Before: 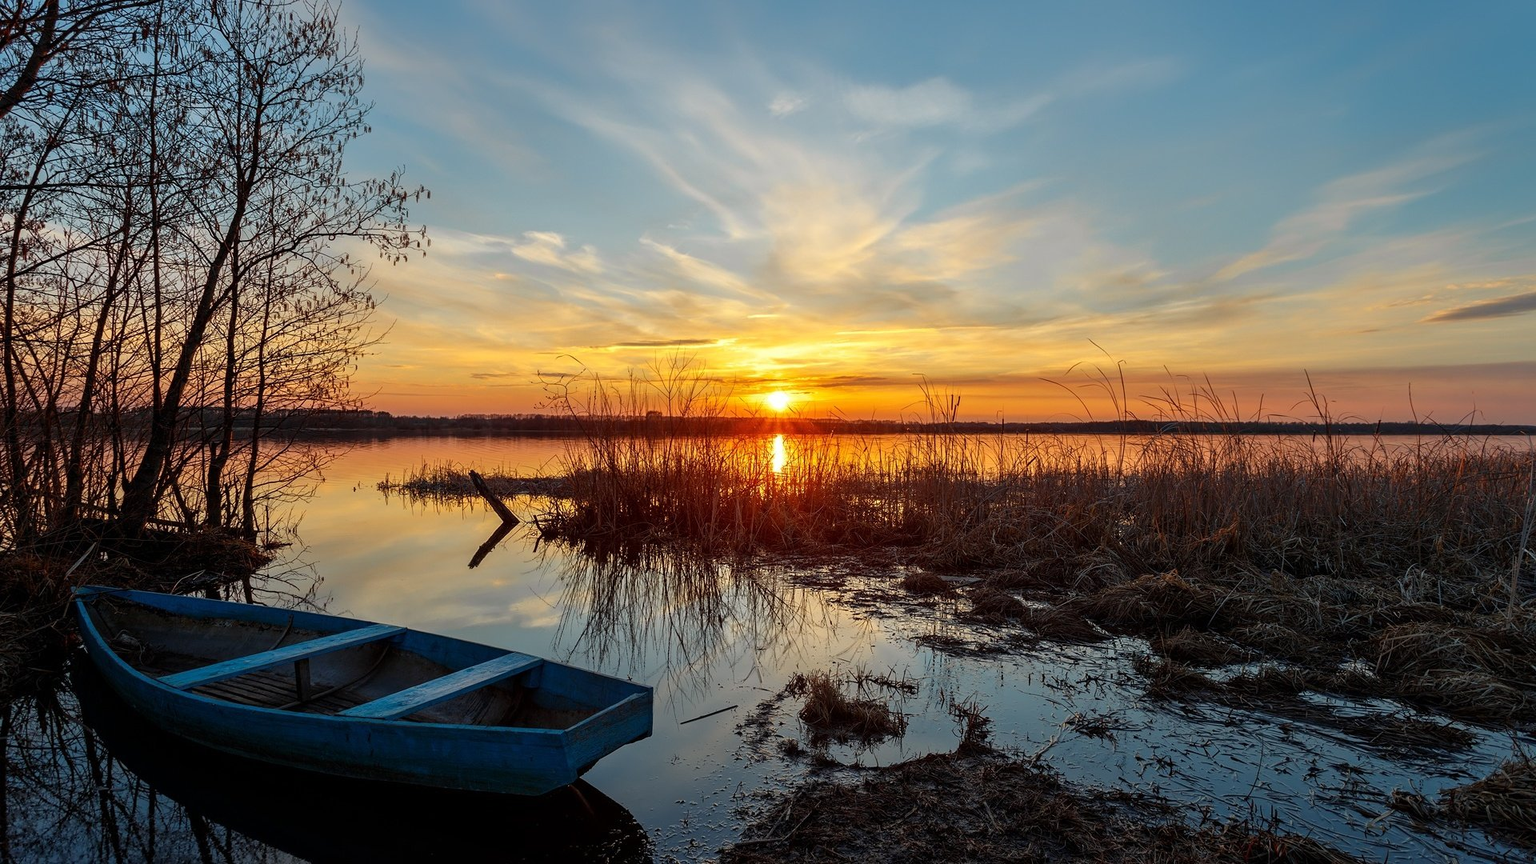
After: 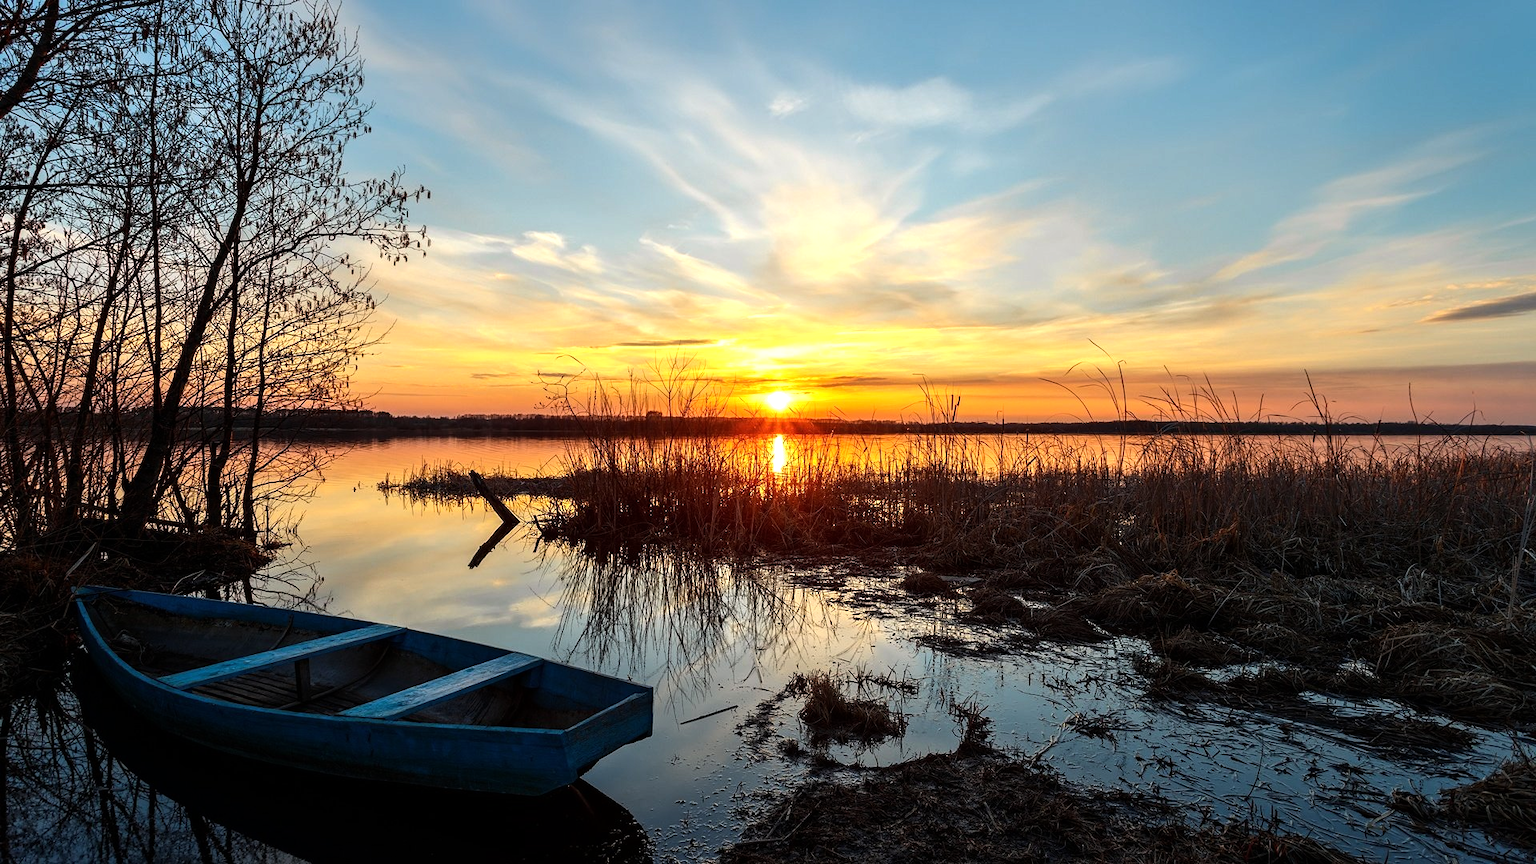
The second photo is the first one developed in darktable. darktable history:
tone equalizer: -8 EV -0.725 EV, -7 EV -0.719 EV, -6 EV -0.585 EV, -5 EV -0.383 EV, -3 EV 0.402 EV, -2 EV 0.6 EV, -1 EV 0.678 EV, +0 EV 0.773 EV, edges refinement/feathering 500, mask exposure compensation -1.57 EV, preserve details no
